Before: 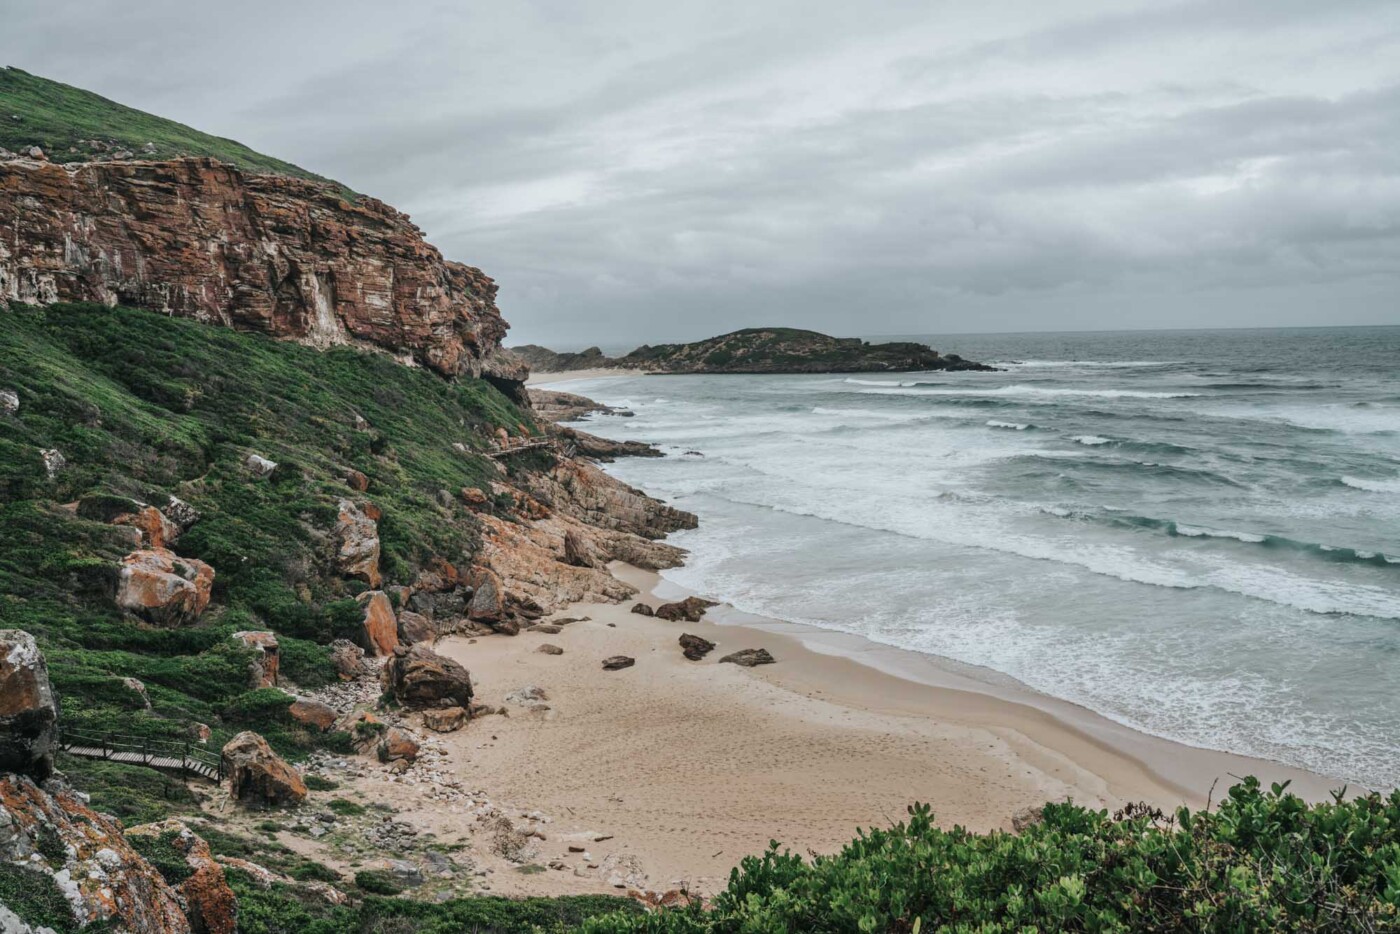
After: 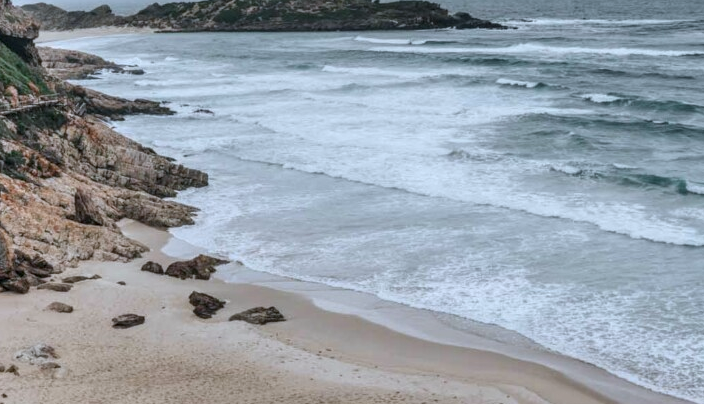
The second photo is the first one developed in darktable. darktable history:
crop: left 35.03%, top 36.625%, right 14.663%, bottom 20.057%
white balance: red 0.954, blue 1.079
local contrast: on, module defaults
